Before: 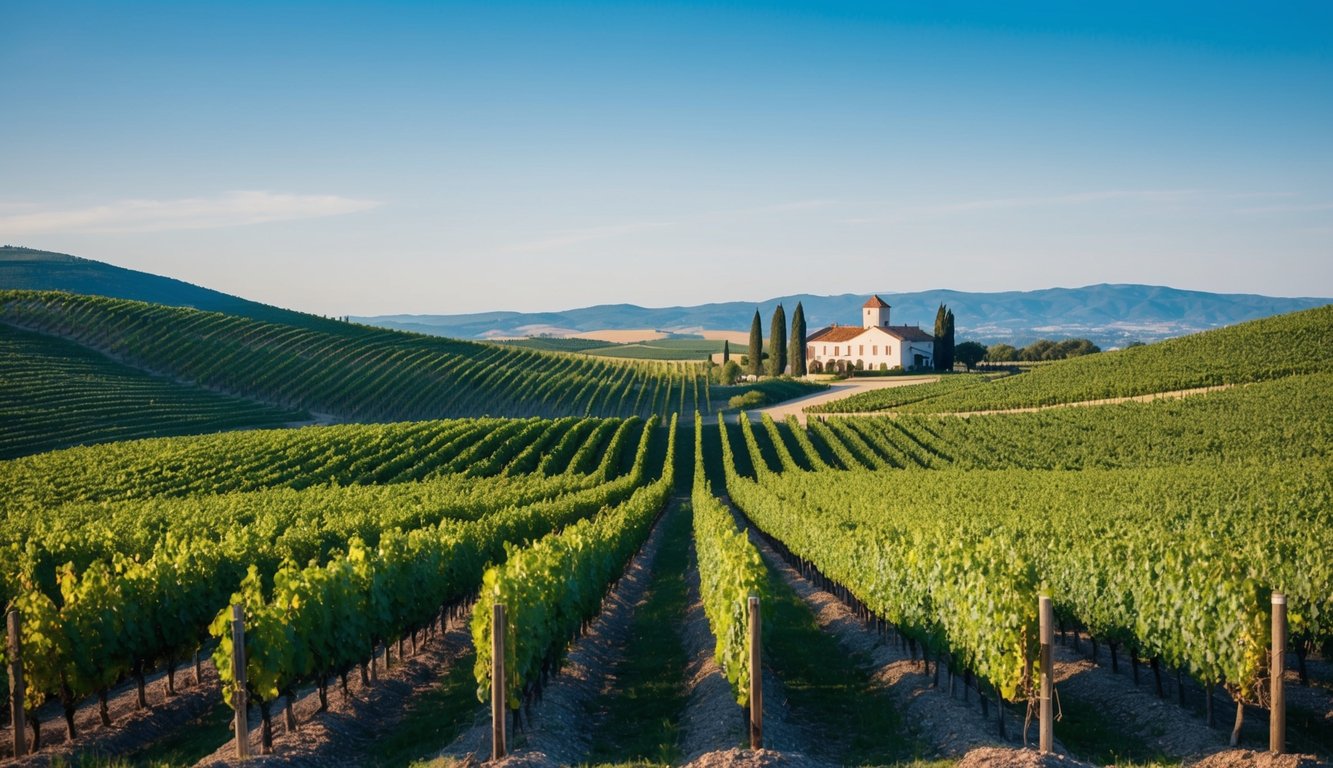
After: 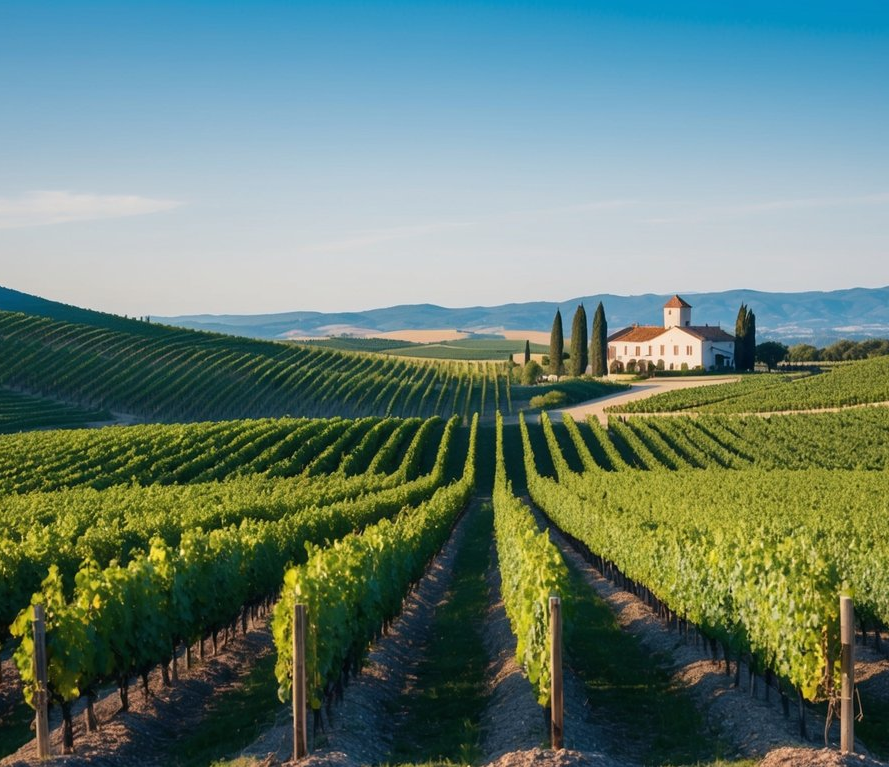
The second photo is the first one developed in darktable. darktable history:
crop and rotate: left 14.998%, right 18.297%
